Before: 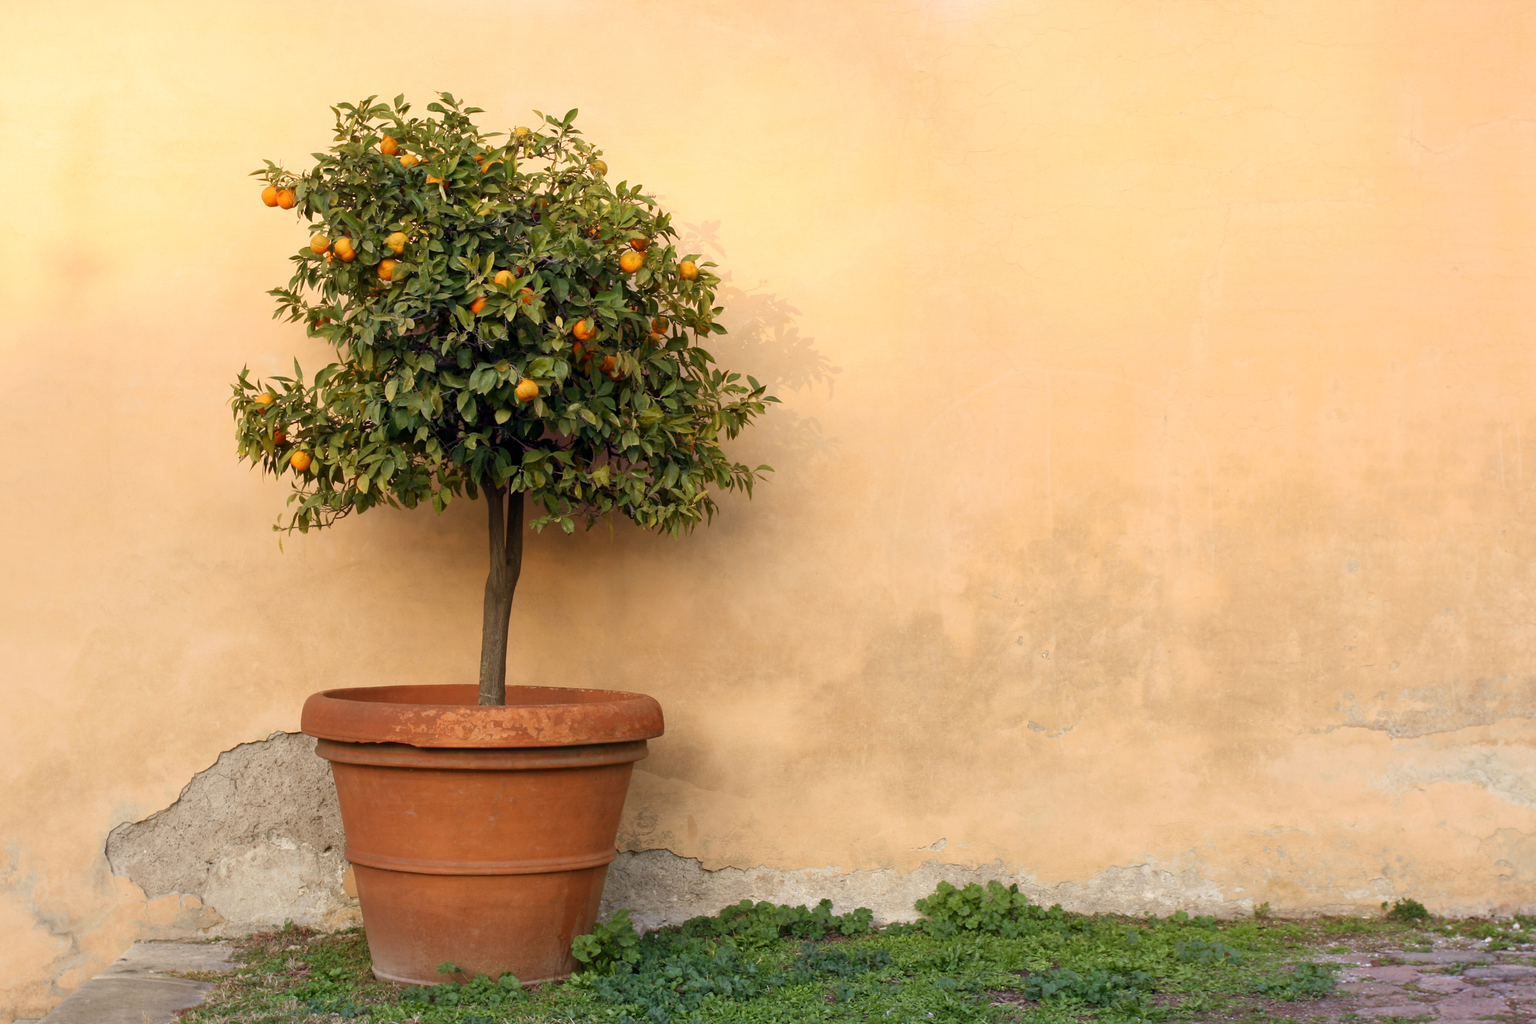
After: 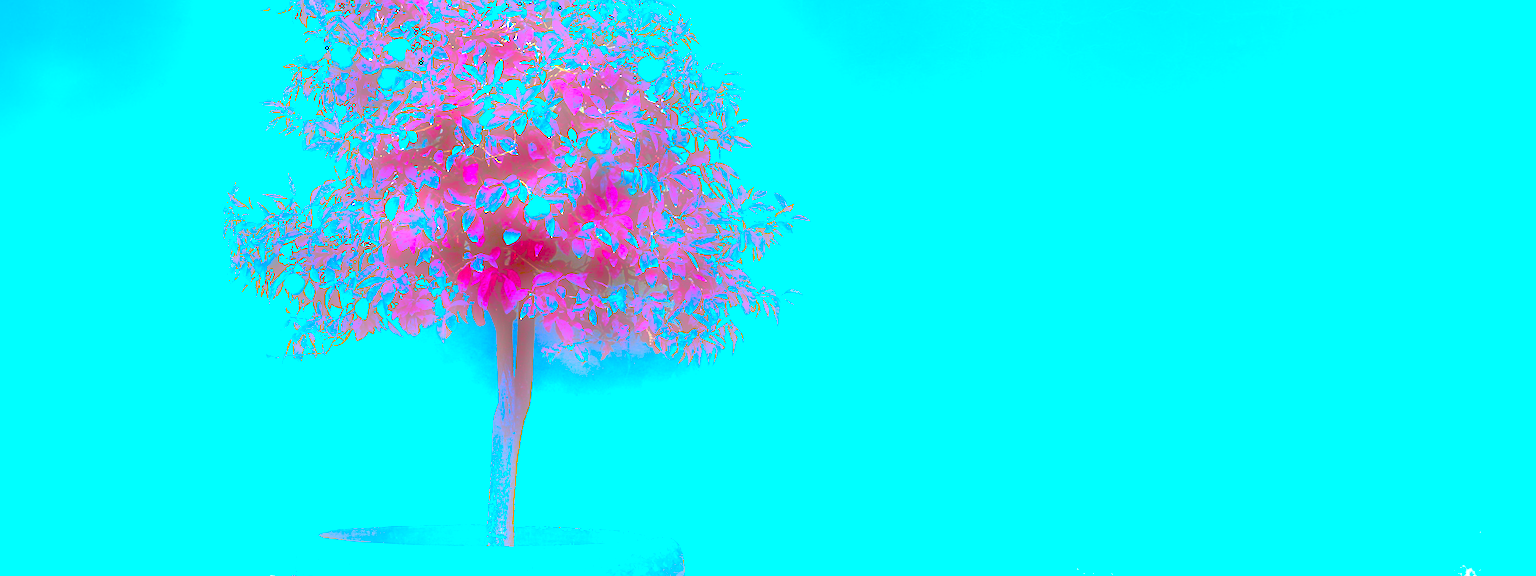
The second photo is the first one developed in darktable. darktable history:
sharpen: on, module defaults
exposure: black level correction 0, exposure 1.4 EV, compensate highlight preservation false
color correction: highlights a* -39.68, highlights b* -40, shadows a* -40, shadows b* -40, saturation -3
shadows and highlights: shadows 52.34, highlights -28.23, soften with gaussian
soften: on, module defaults
color balance rgb: linear chroma grading › highlights 100%, linear chroma grading › global chroma 23.41%, perceptual saturation grading › global saturation 35.38%, hue shift -10.68°, perceptual brilliance grading › highlights 47.25%, perceptual brilliance grading › mid-tones 22.2%, perceptual brilliance grading › shadows -5.93%
crop: left 1.744%, top 19.225%, right 5.069%, bottom 28.357%
tone curve: curves: ch0 [(0, 0.068) (1, 0.961)], color space Lab, linked channels, preserve colors none
